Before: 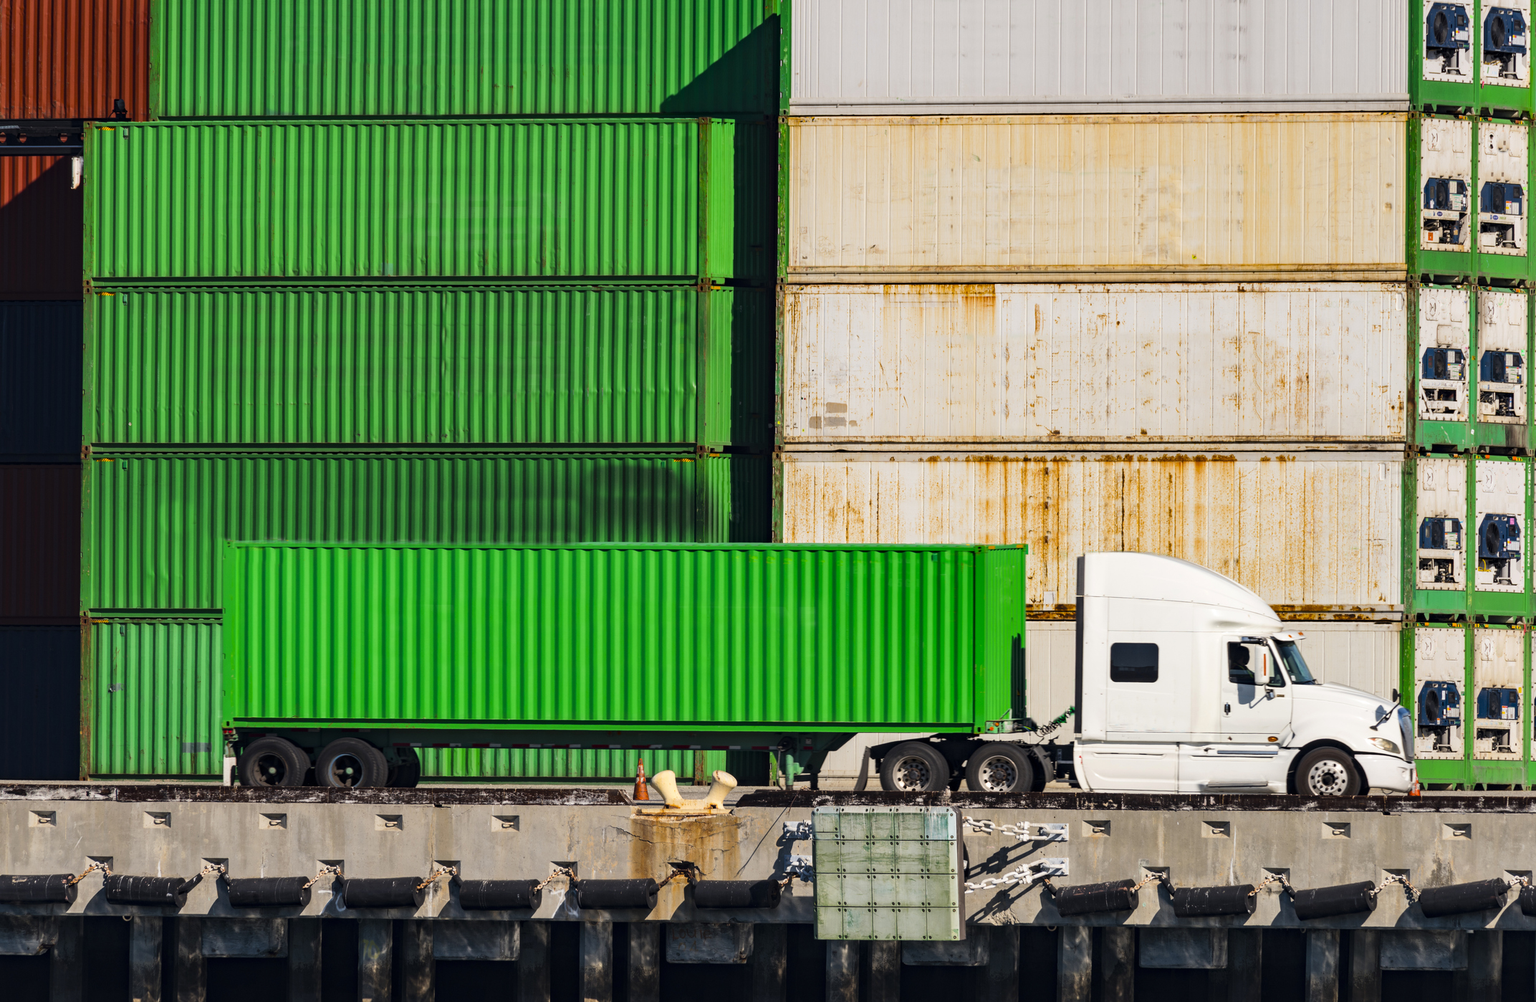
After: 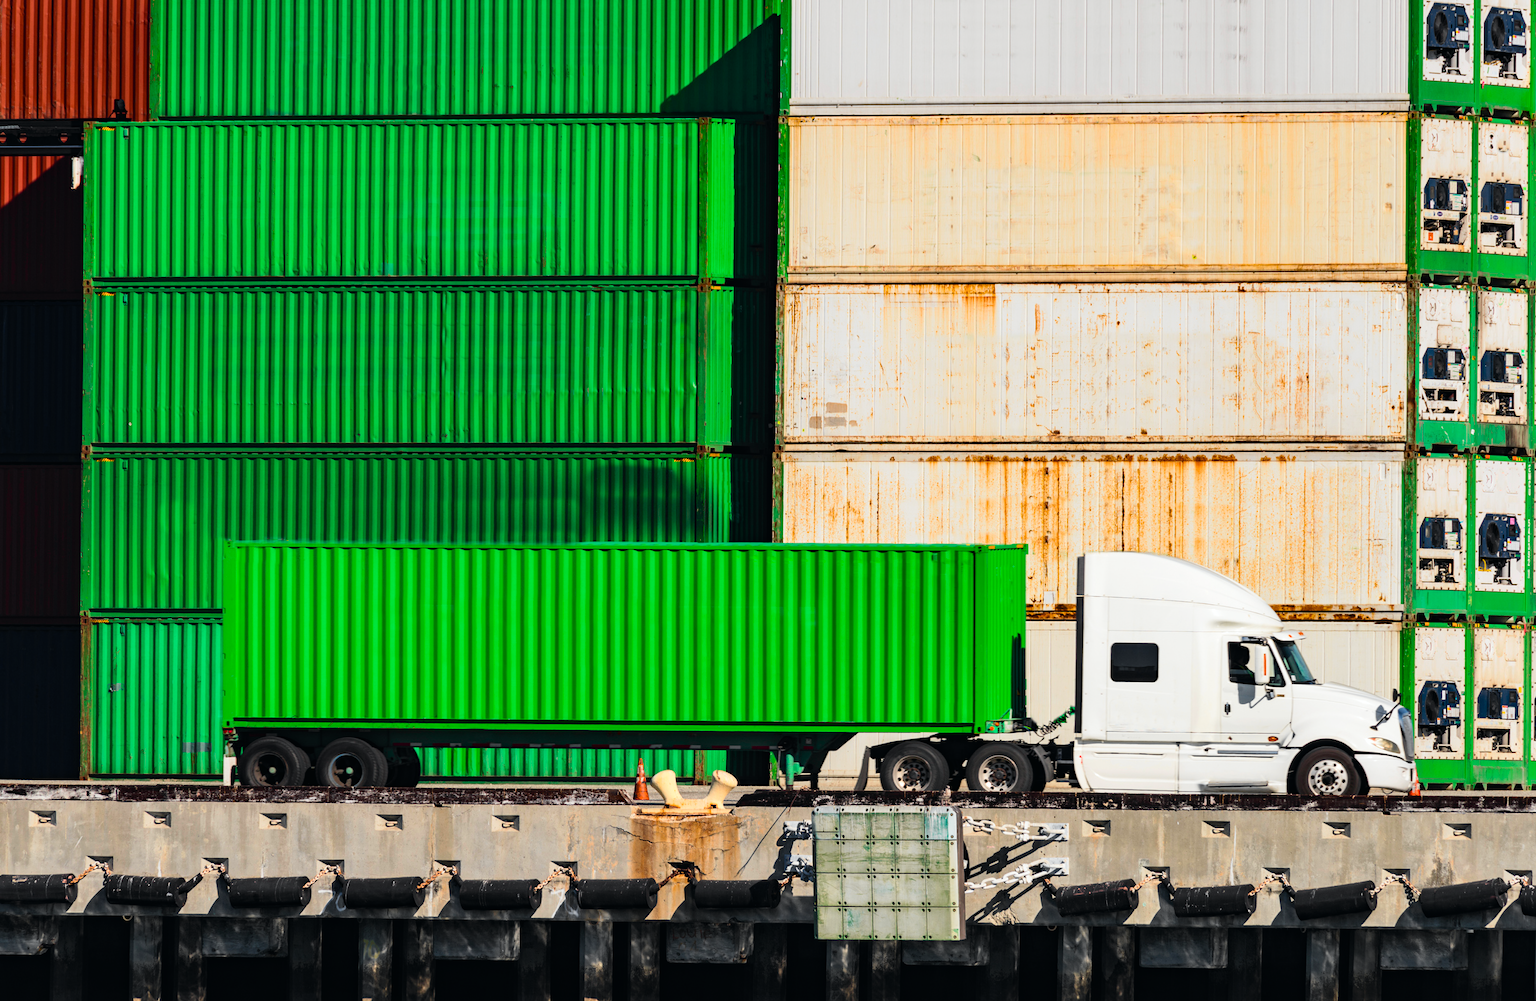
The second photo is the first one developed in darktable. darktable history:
tone curve: curves: ch0 [(0, 0.009) (0.037, 0.035) (0.131, 0.126) (0.275, 0.28) (0.476, 0.514) (0.617, 0.667) (0.704, 0.759) (0.813, 0.863) (0.911, 0.931) (0.997, 1)]; ch1 [(0, 0) (0.318, 0.271) (0.444, 0.438) (0.493, 0.496) (0.508, 0.5) (0.534, 0.535) (0.57, 0.582) (0.65, 0.664) (0.746, 0.764) (1, 1)]; ch2 [(0, 0) (0.246, 0.24) (0.36, 0.381) (0.415, 0.434) (0.476, 0.492) (0.502, 0.499) (0.522, 0.518) (0.533, 0.534) (0.586, 0.598) (0.634, 0.643) (0.706, 0.717) (0.853, 0.83) (1, 0.951)], color space Lab, independent channels, preserve colors none
